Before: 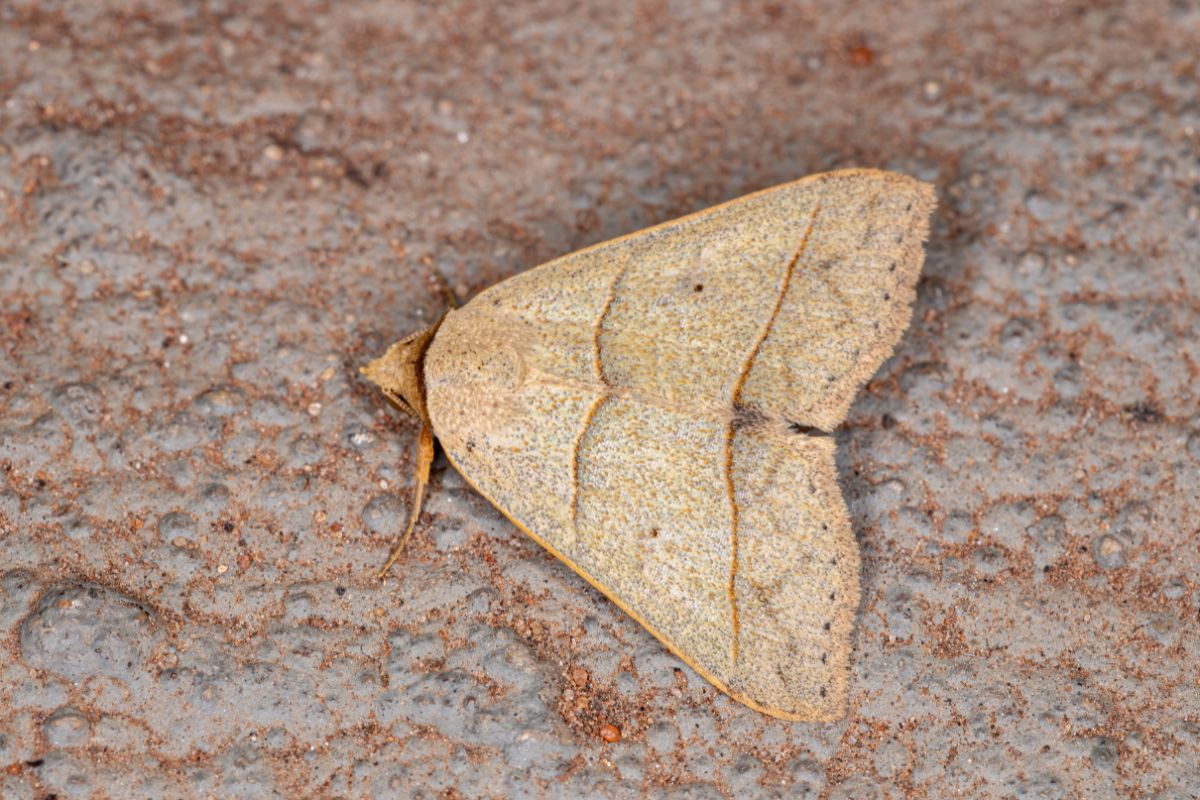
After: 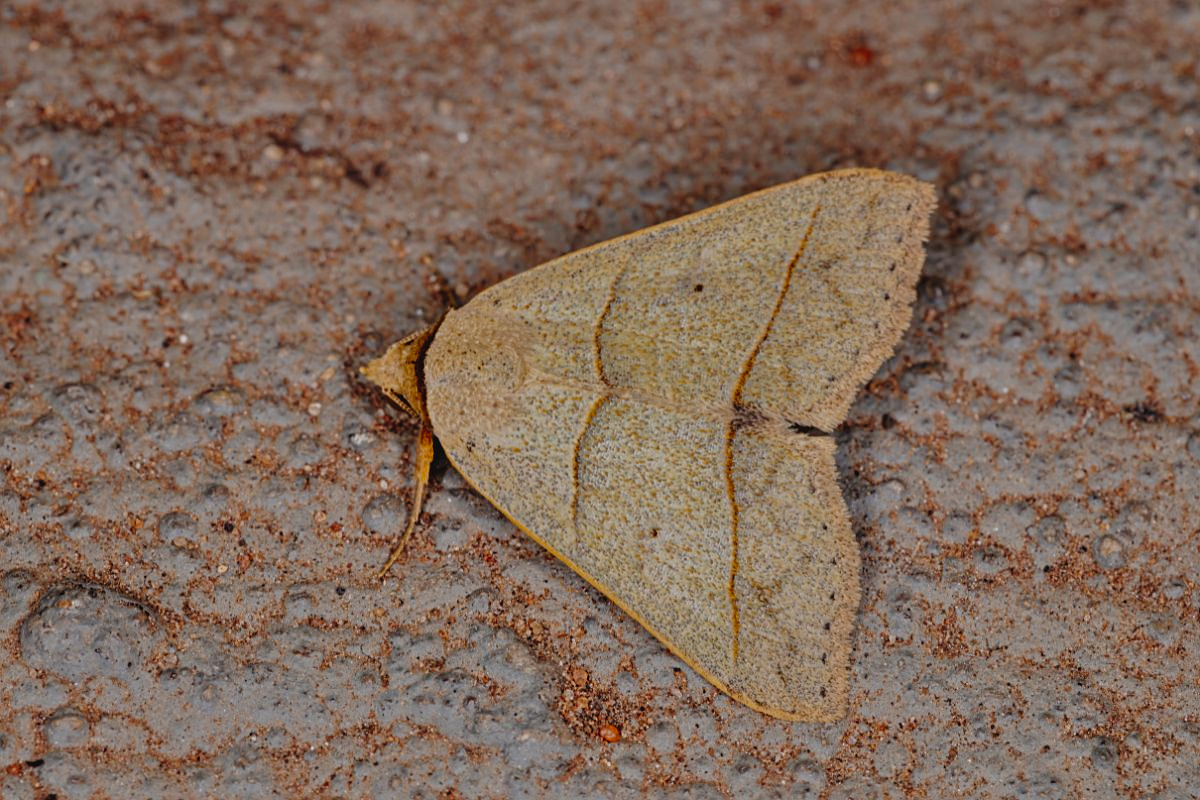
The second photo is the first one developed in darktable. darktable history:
tone curve: curves: ch0 [(0, 0.014) (0.17, 0.099) (0.392, 0.438) (0.725, 0.828) (0.872, 0.918) (1, 0.981)]; ch1 [(0, 0) (0.402, 0.36) (0.488, 0.466) (0.5, 0.499) (0.515, 0.515) (0.574, 0.595) (0.619, 0.65) (0.701, 0.725) (1, 1)]; ch2 [(0, 0) (0.432, 0.422) (0.486, 0.49) (0.503, 0.503) (0.523, 0.554) (0.562, 0.606) (0.644, 0.694) (0.717, 0.753) (1, 0.991)], preserve colors none
sharpen: on, module defaults
contrast brightness saturation: contrast -0.116
exposure: exposure 0.408 EV, compensate highlight preservation false
tone equalizer: -8 EV -1.97 EV, -7 EV -1.99 EV, -6 EV -1.99 EV, -5 EV -1.99 EV, -4 EV -1.99 EV, -3 EV -1.97 EV, -2 EV -2 EV, -1 EV -1.61 EV, +0 EV -1.98 EV
